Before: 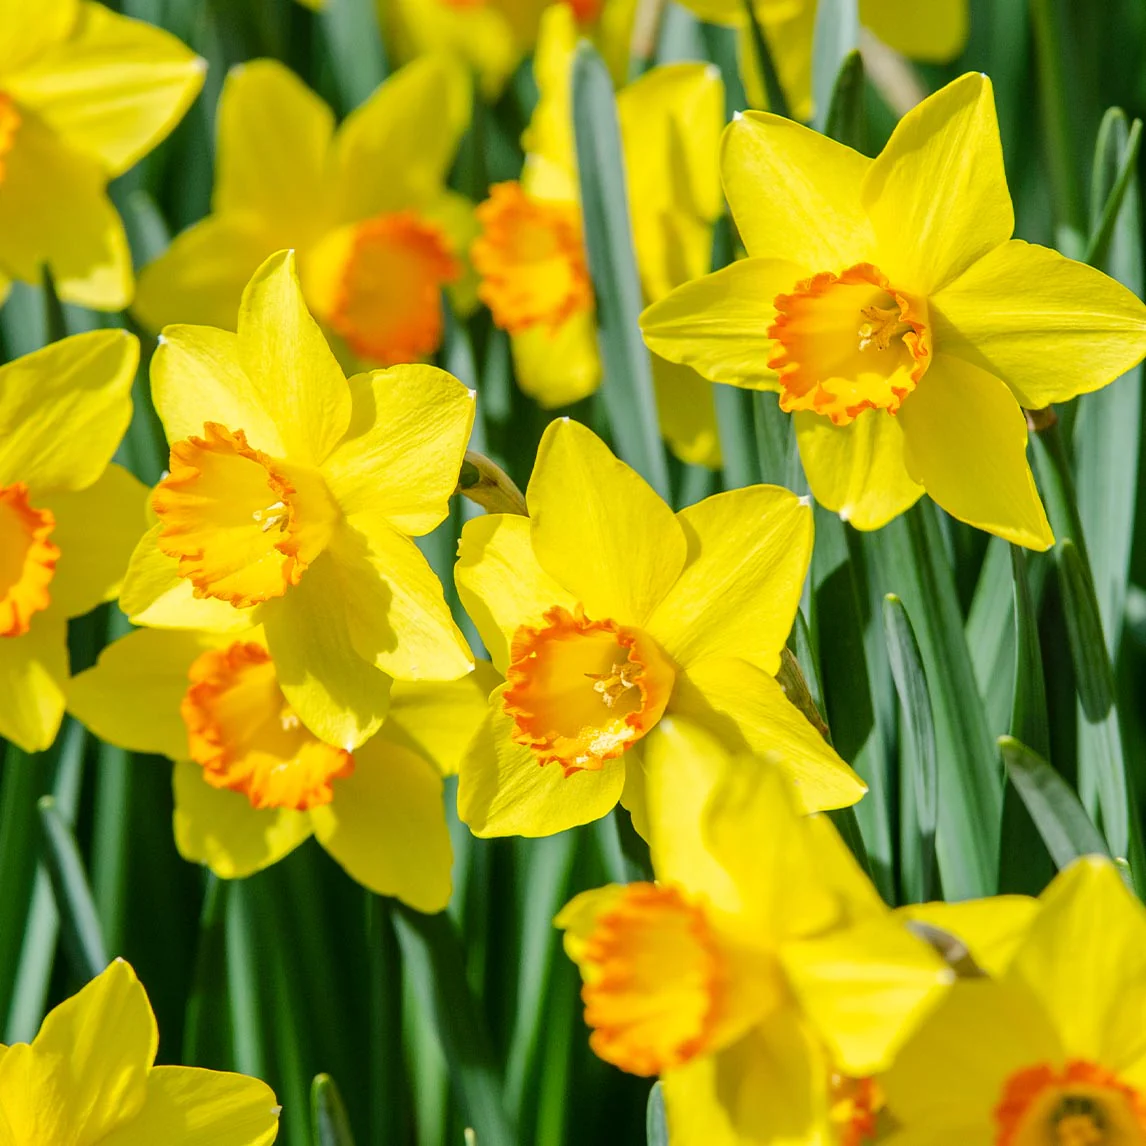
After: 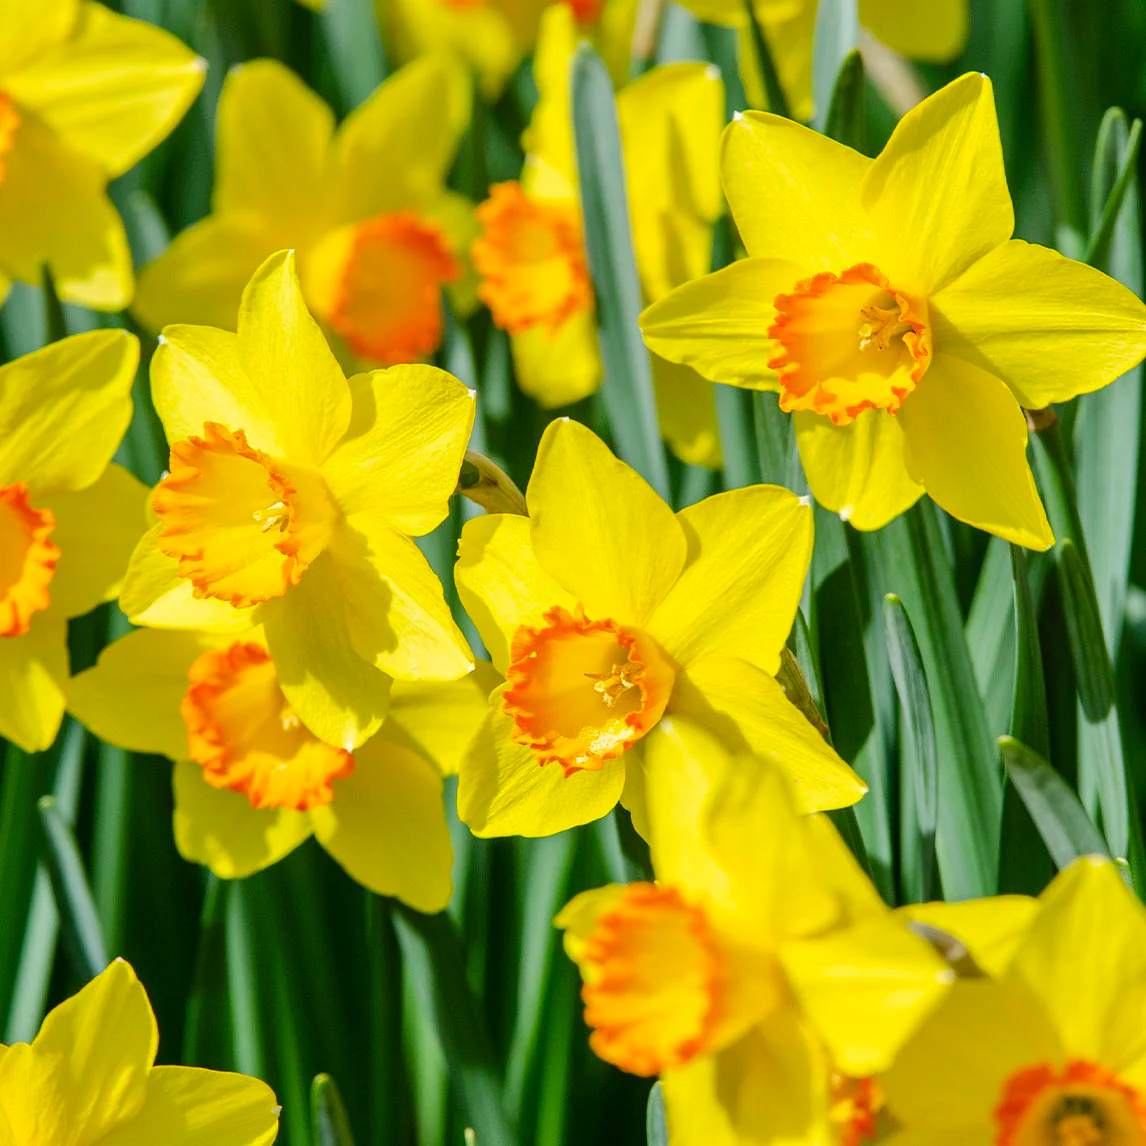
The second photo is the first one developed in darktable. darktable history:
contrast brightness saturation: saturation 0.134
